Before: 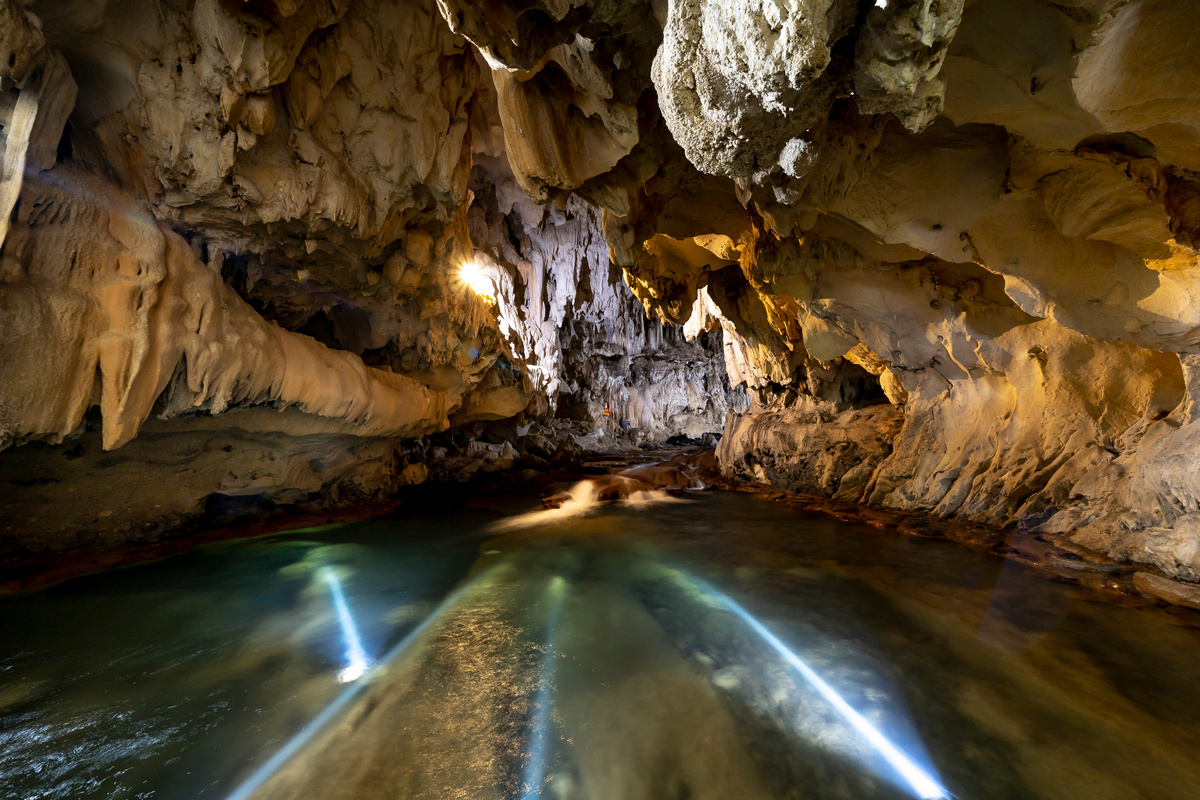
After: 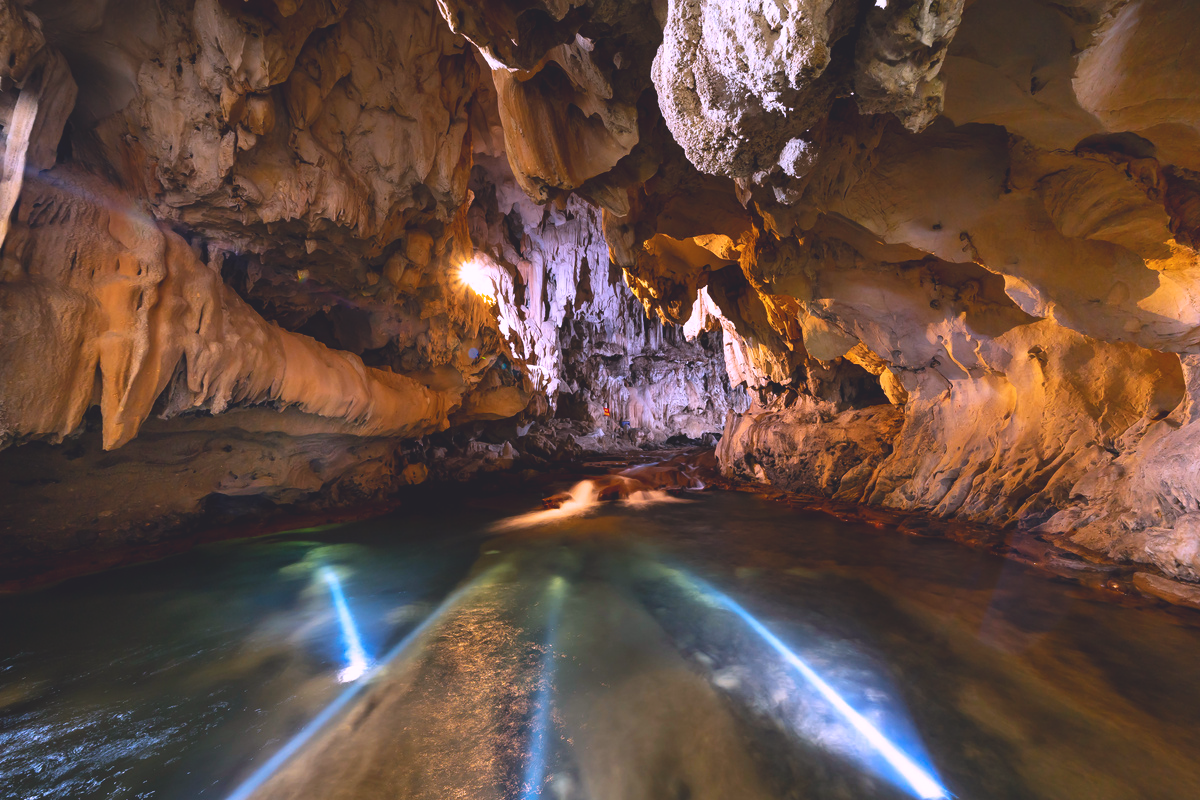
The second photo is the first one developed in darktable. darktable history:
color correction: highlights a* 15.24, highlights b* -25.48
color balance rgb: power › hue 315.84°, global offset › luminance 1.529%, perceptual saturation grading › global saturation 35.493%, perceptual brilliance grading › global brilliance 2.728%, perceptual brilliance grading › highlights -2.423%, perceptual brilliance grading › shadows 3.78%
